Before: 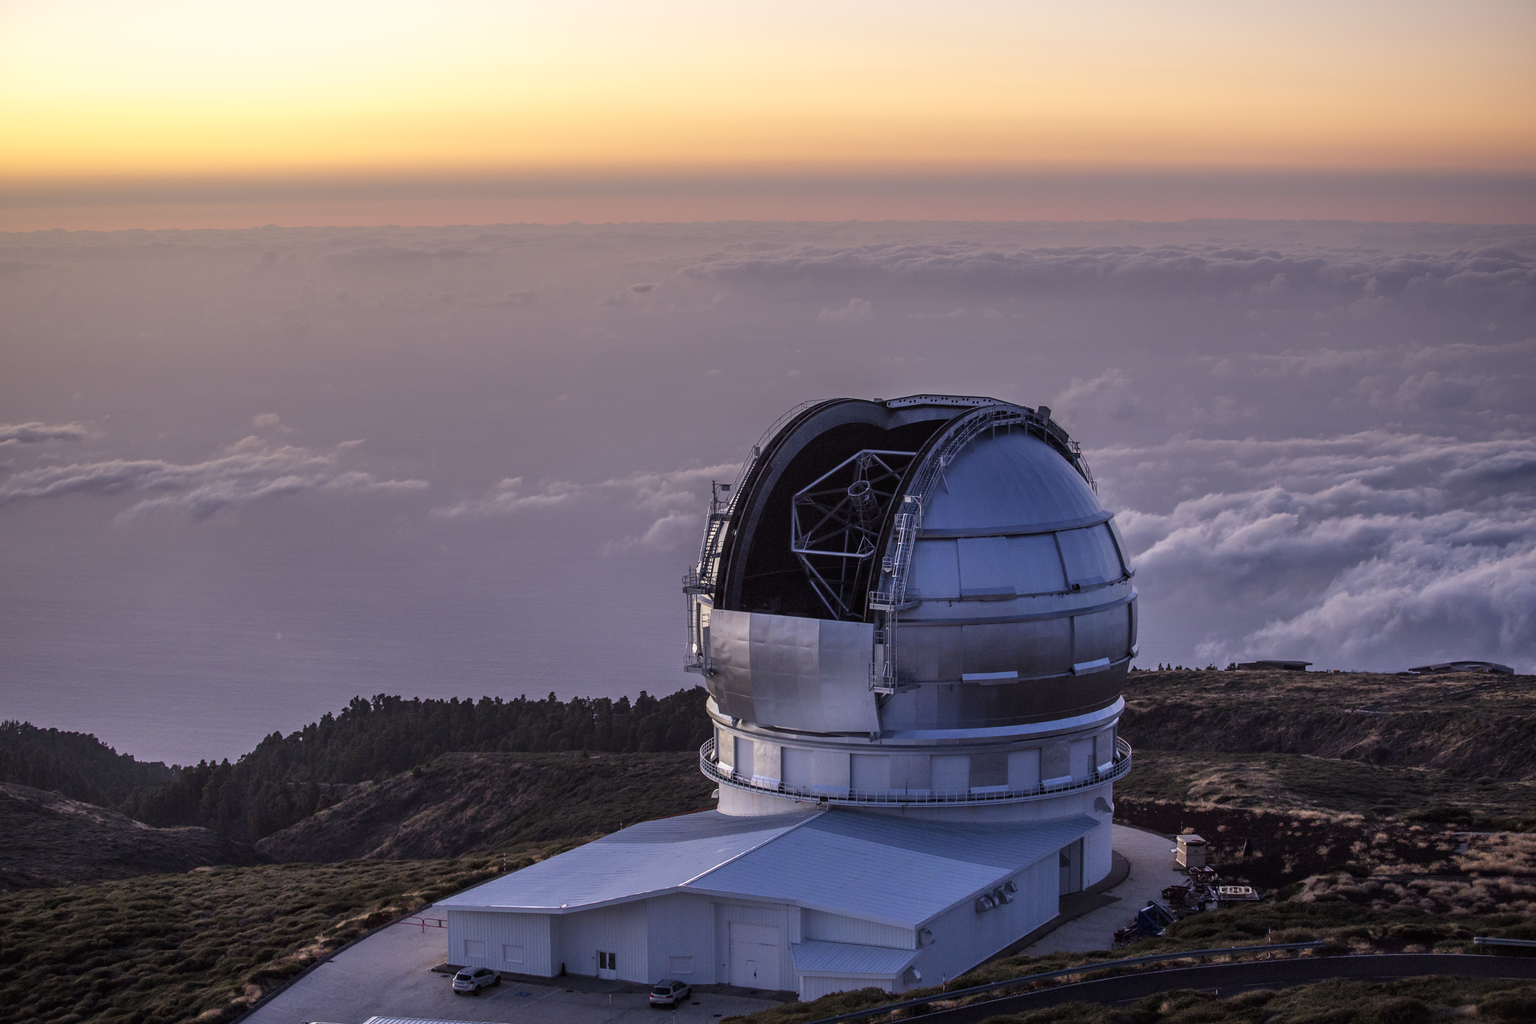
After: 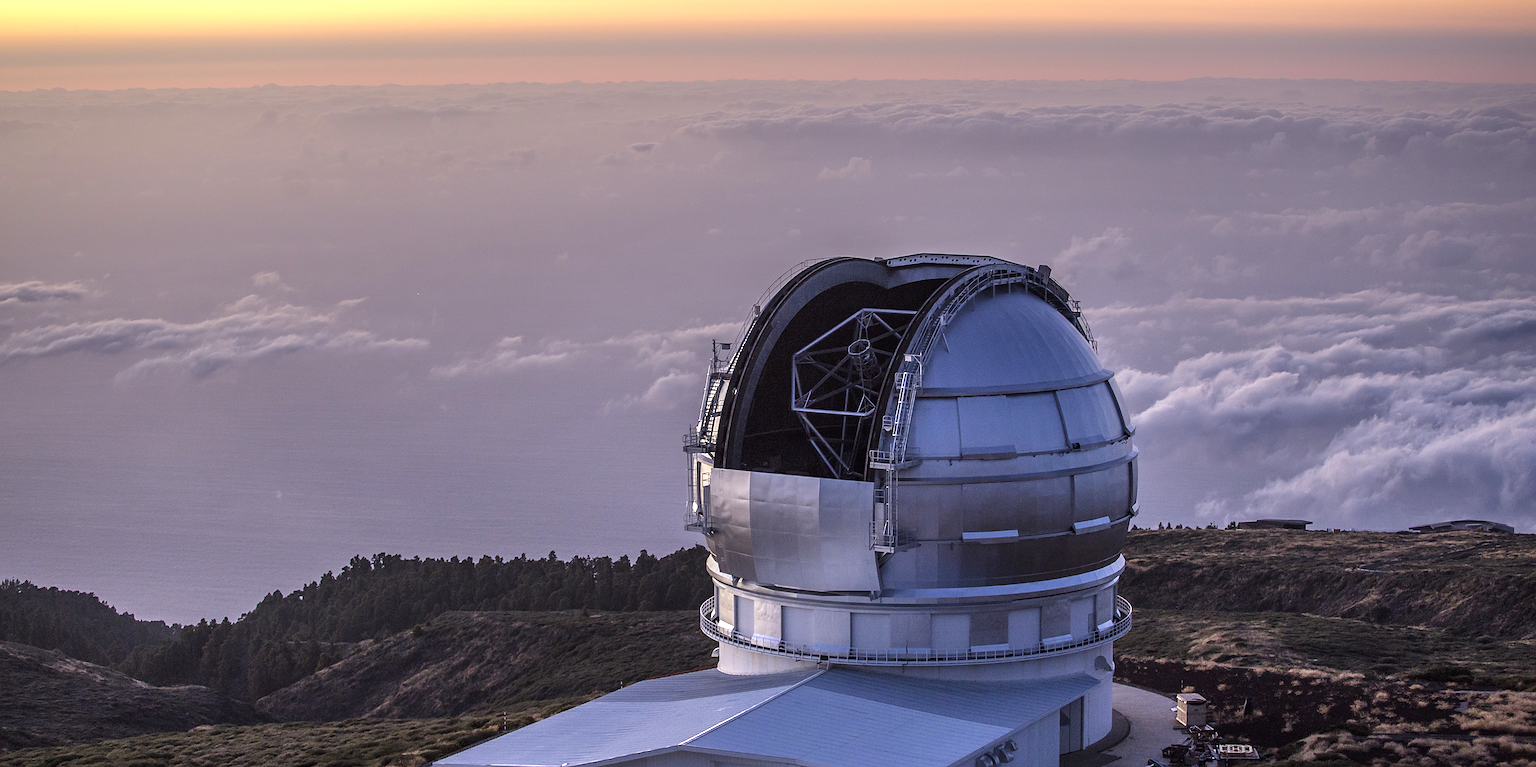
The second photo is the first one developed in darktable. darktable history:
sharpen: on, module defaults
crop: top 13.819%, bottom 11.169%
exposure: exposure 0.493 EV, compensate highlight preservation false
